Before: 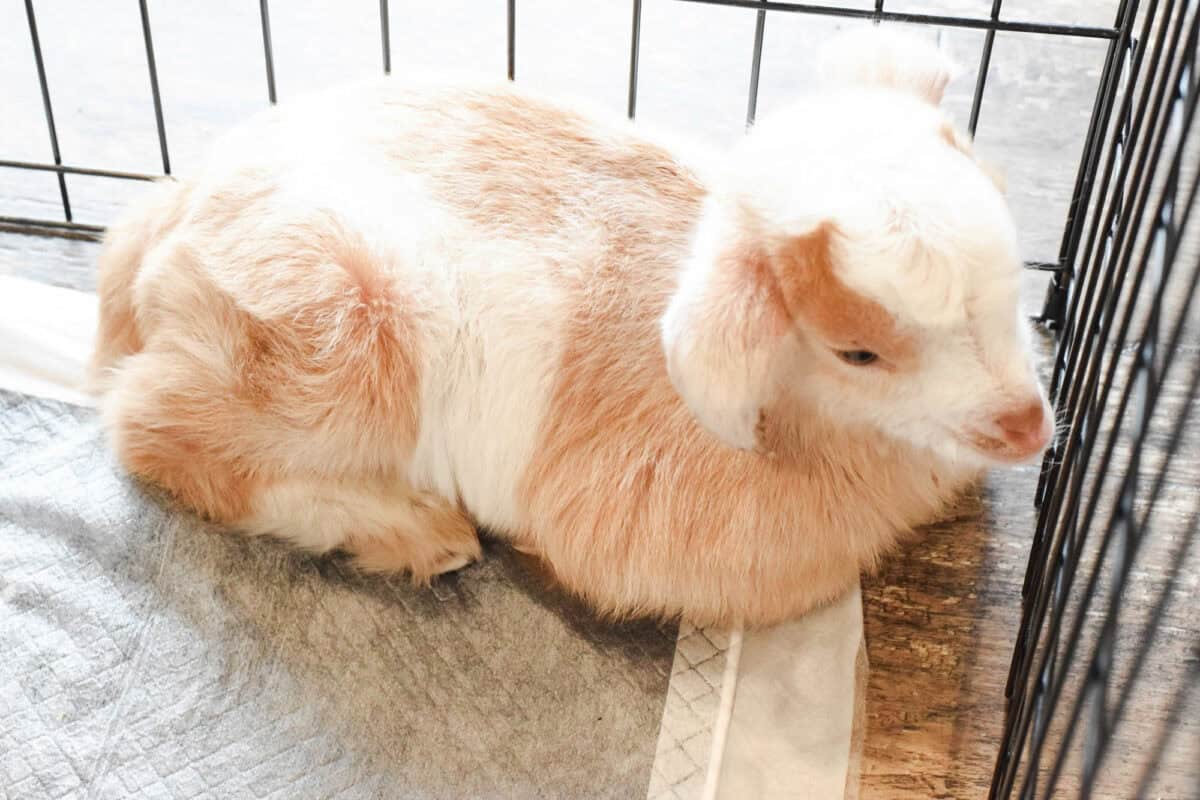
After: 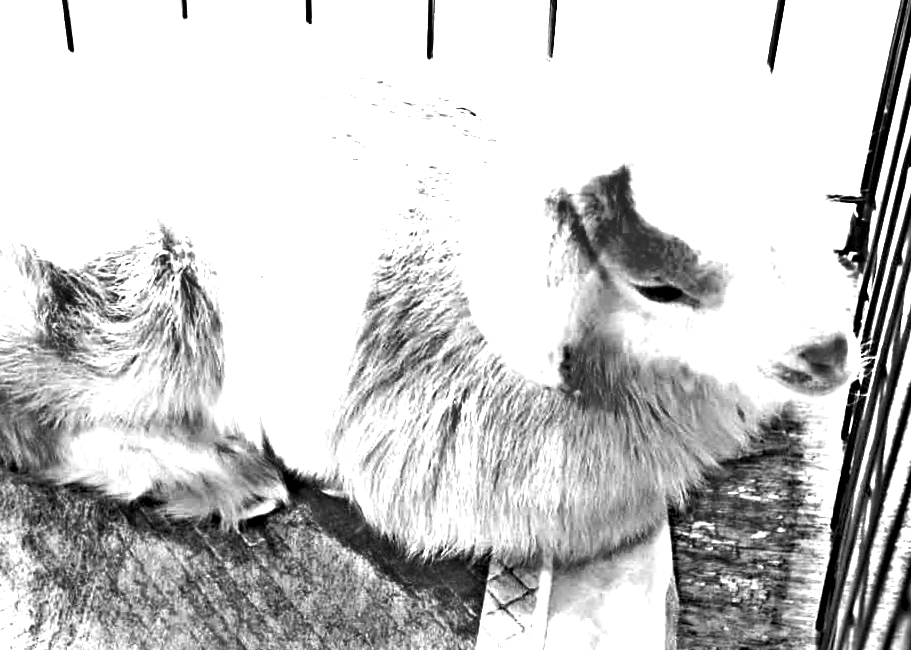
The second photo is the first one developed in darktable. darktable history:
crop: left 16.768%, top 8.653%, right 8.362%, bottom 12.485%
exposure: black level correction 0, exposure 1.975 EV, compensate exposure bias true, compensate highlight preservation false
rotate and perspective: rotation -1.24°, automatic cropping off
color correction: saturation 1.1
tone equalizer: -7 EV 0.15 EV, -6 EV 0.6 EV, -5 EV 1.15 EV, -4 EV 1.33 EV, -3 EV 1.15 EV, -2 EV 0.6 EV, -1 EV 0.15 EV, mask exposure compensation -0.5 EV
shadows and highlights: low approximation 0.01, soften with gaussian
highpass: sharpness 49.79%, contrast boost 49.79%
